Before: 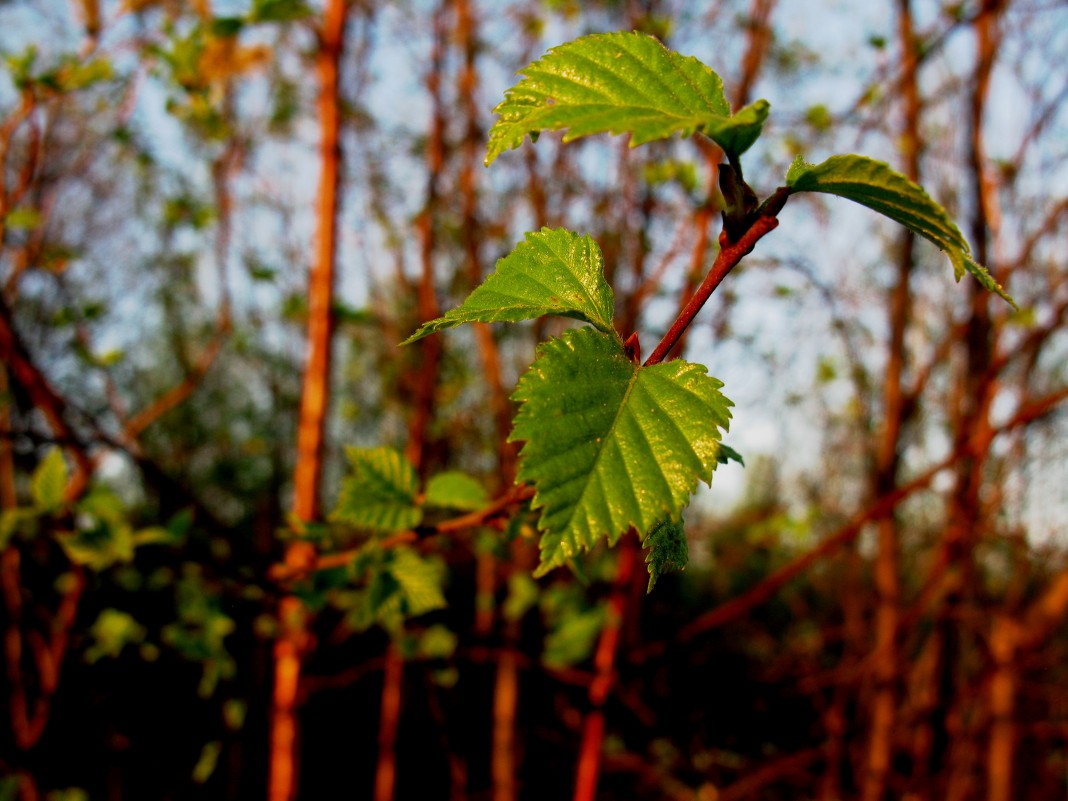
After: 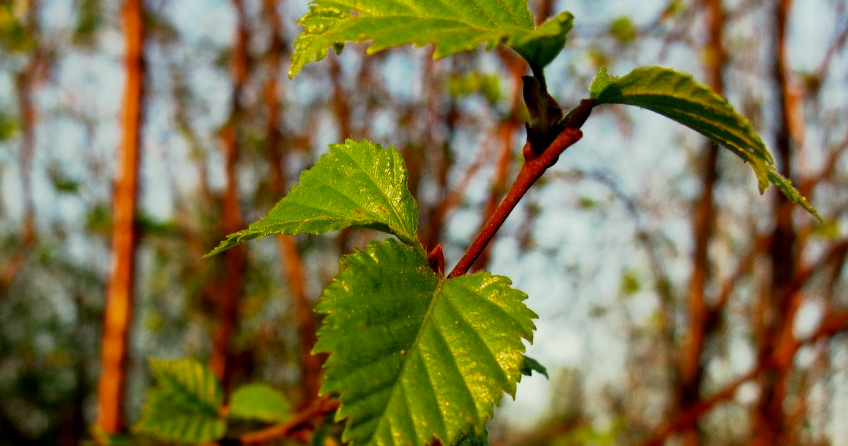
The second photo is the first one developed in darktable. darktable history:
crop: left 18.38%, top 11.092%, right 2.134%, bottom 33.217%
color correction: highlights a* -4.28, highlights b* 6.53
